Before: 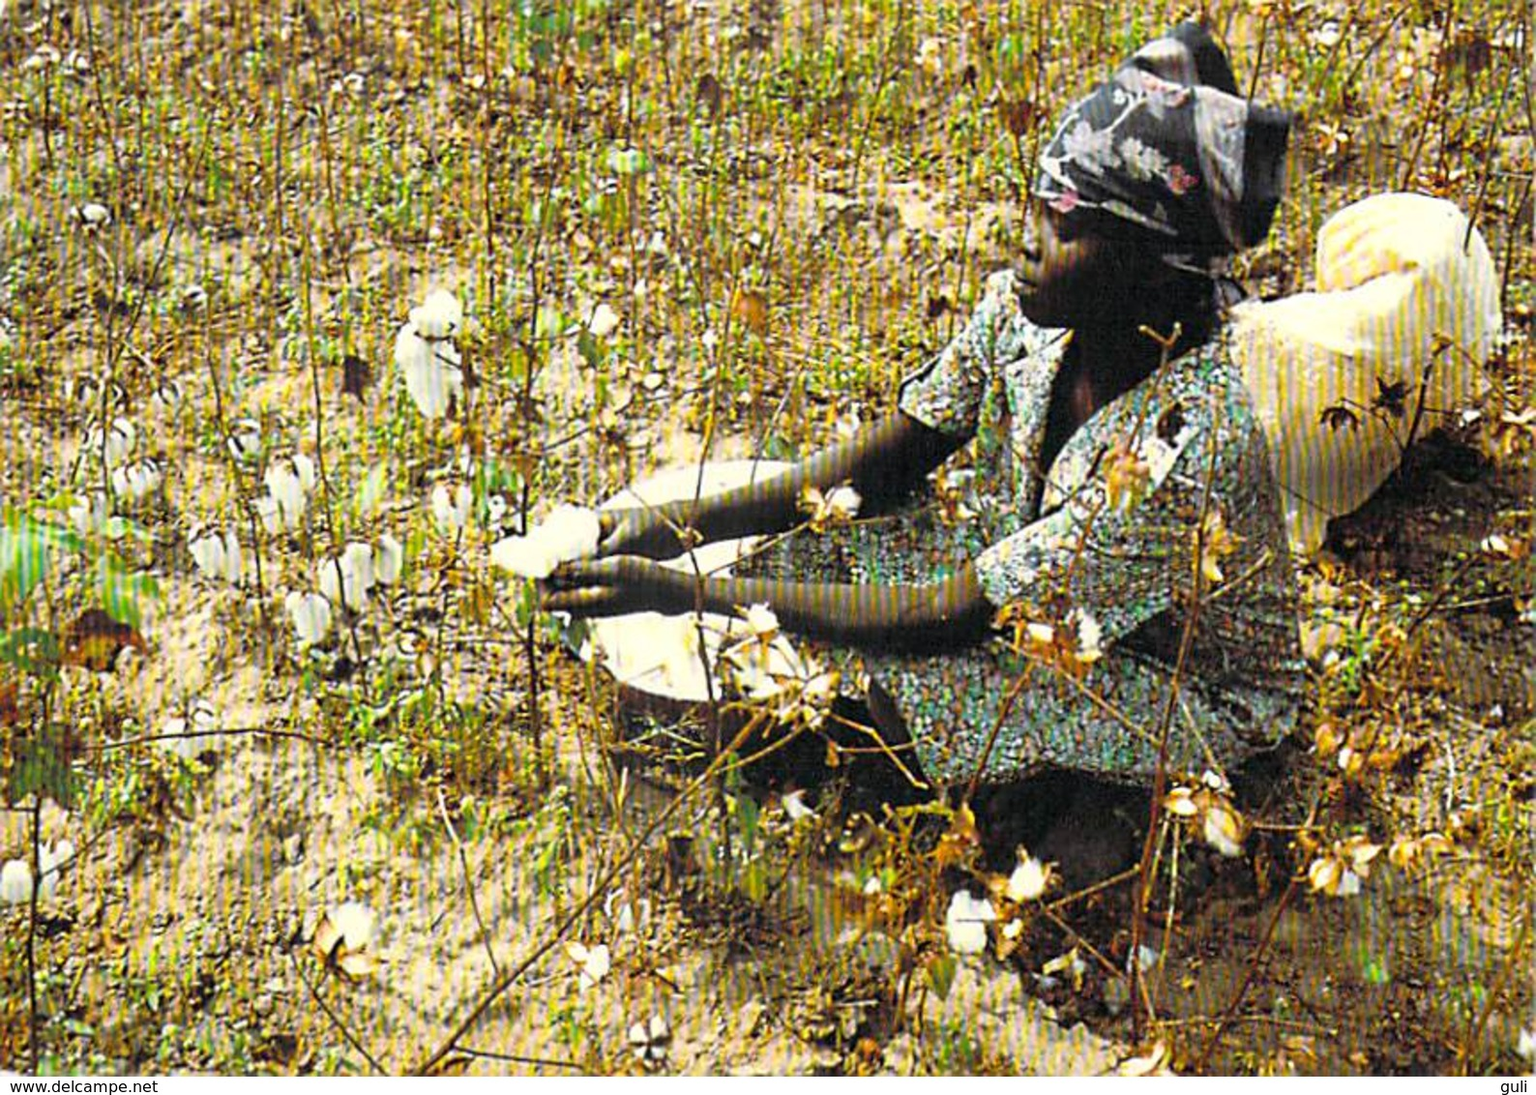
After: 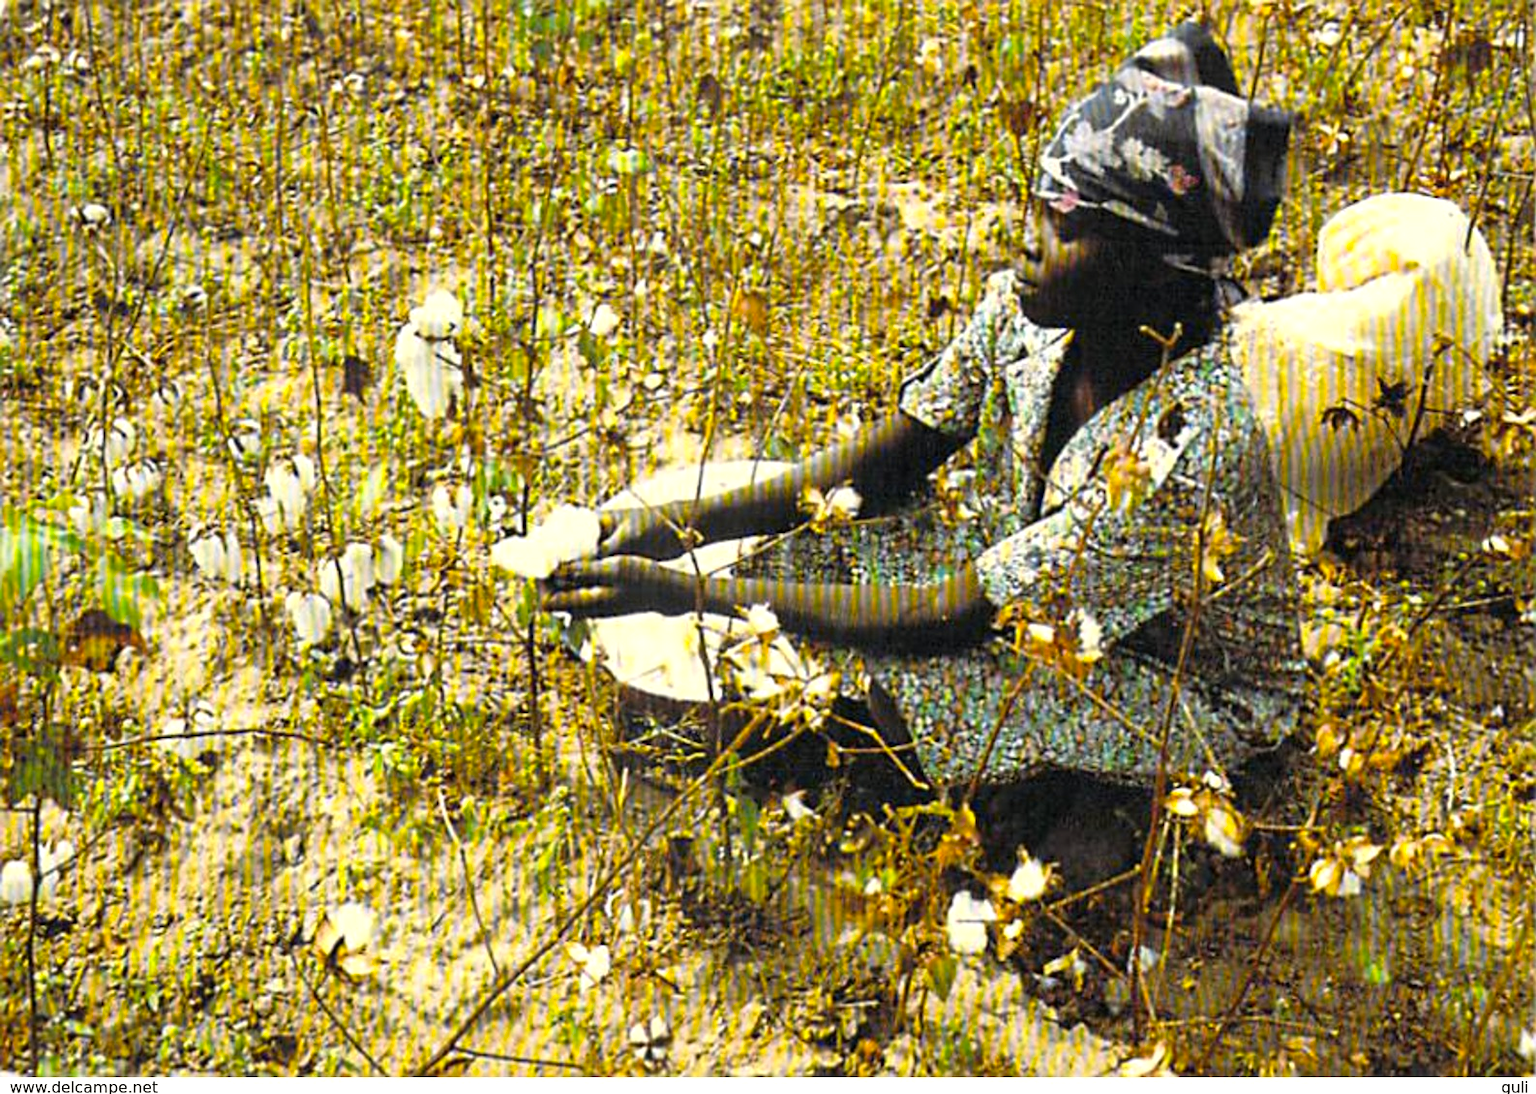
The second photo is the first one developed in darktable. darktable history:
color contrast: green-magenta contrast 0.85, blue-yellow contrast 1.25, unbound 0
color correction: highlights b* 3
exposure: exposure 0.127 EV, compensate highlight preservation false
